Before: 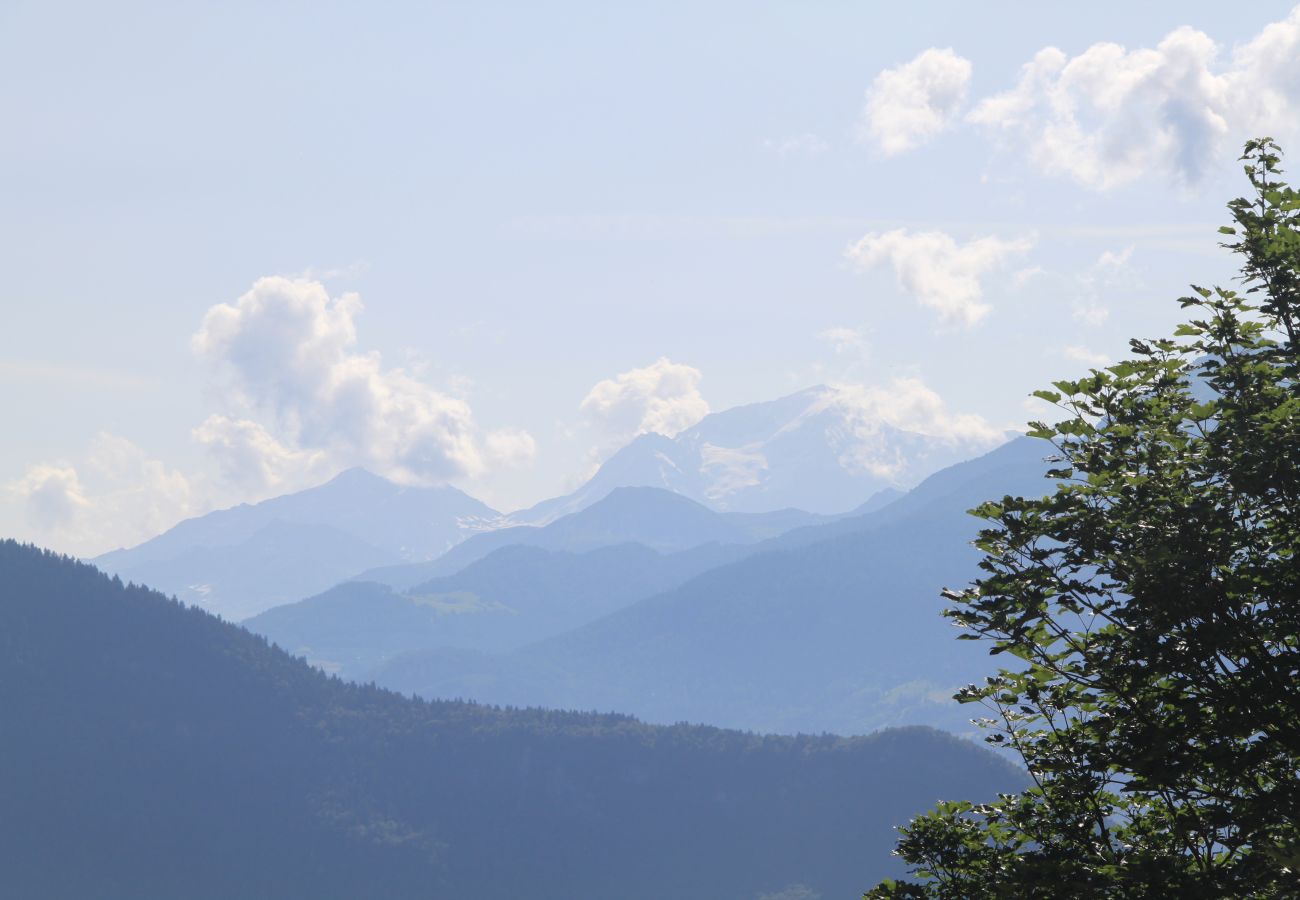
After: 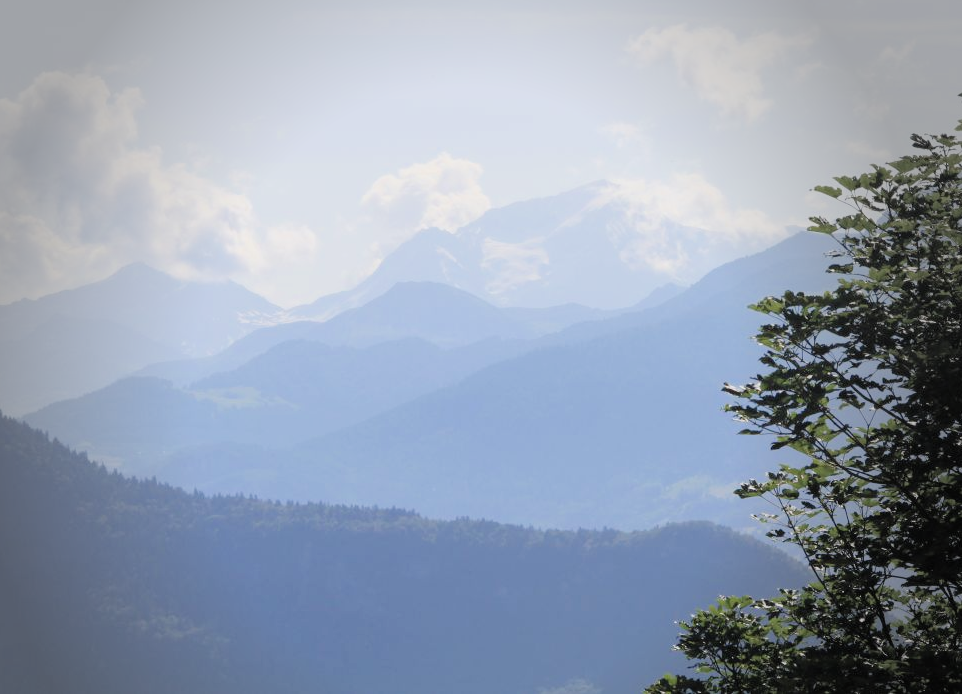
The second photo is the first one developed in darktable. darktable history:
crop: left 16.871%, top 22.857%, right 9.116%
filmic rgb: white relative exposure 3.9 EV, hardness 4.26
exposure: exposure 0.669 EV
vignetting: fall-off start 64.63%, center (-0.034, 0.148), width/height ratio 0.881
